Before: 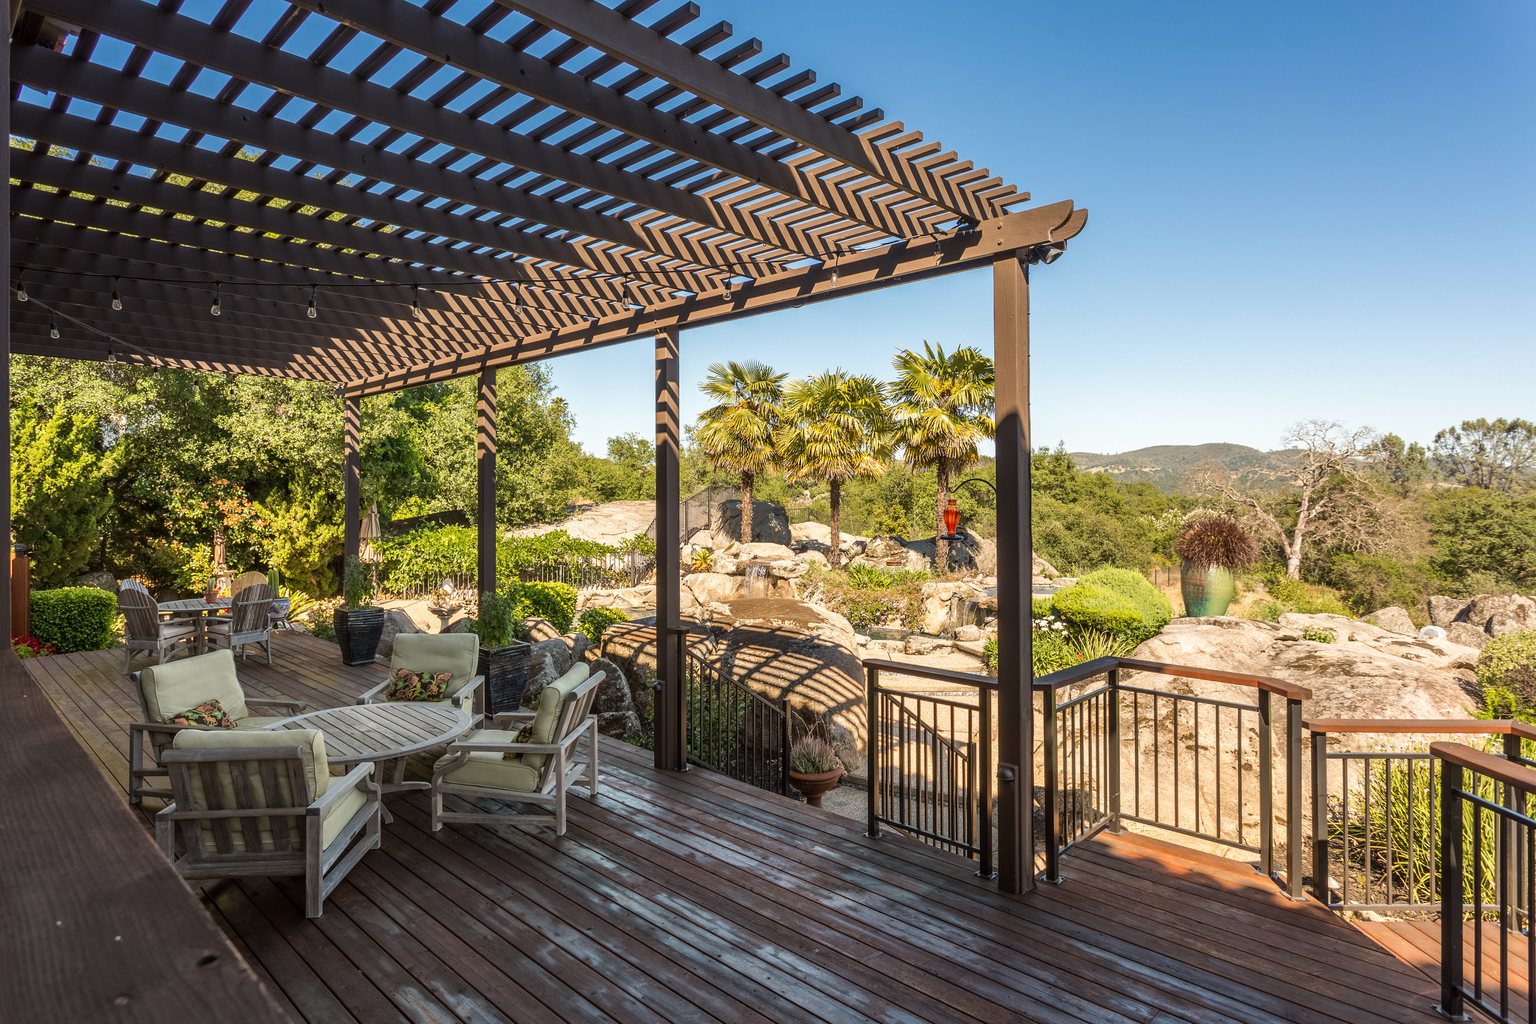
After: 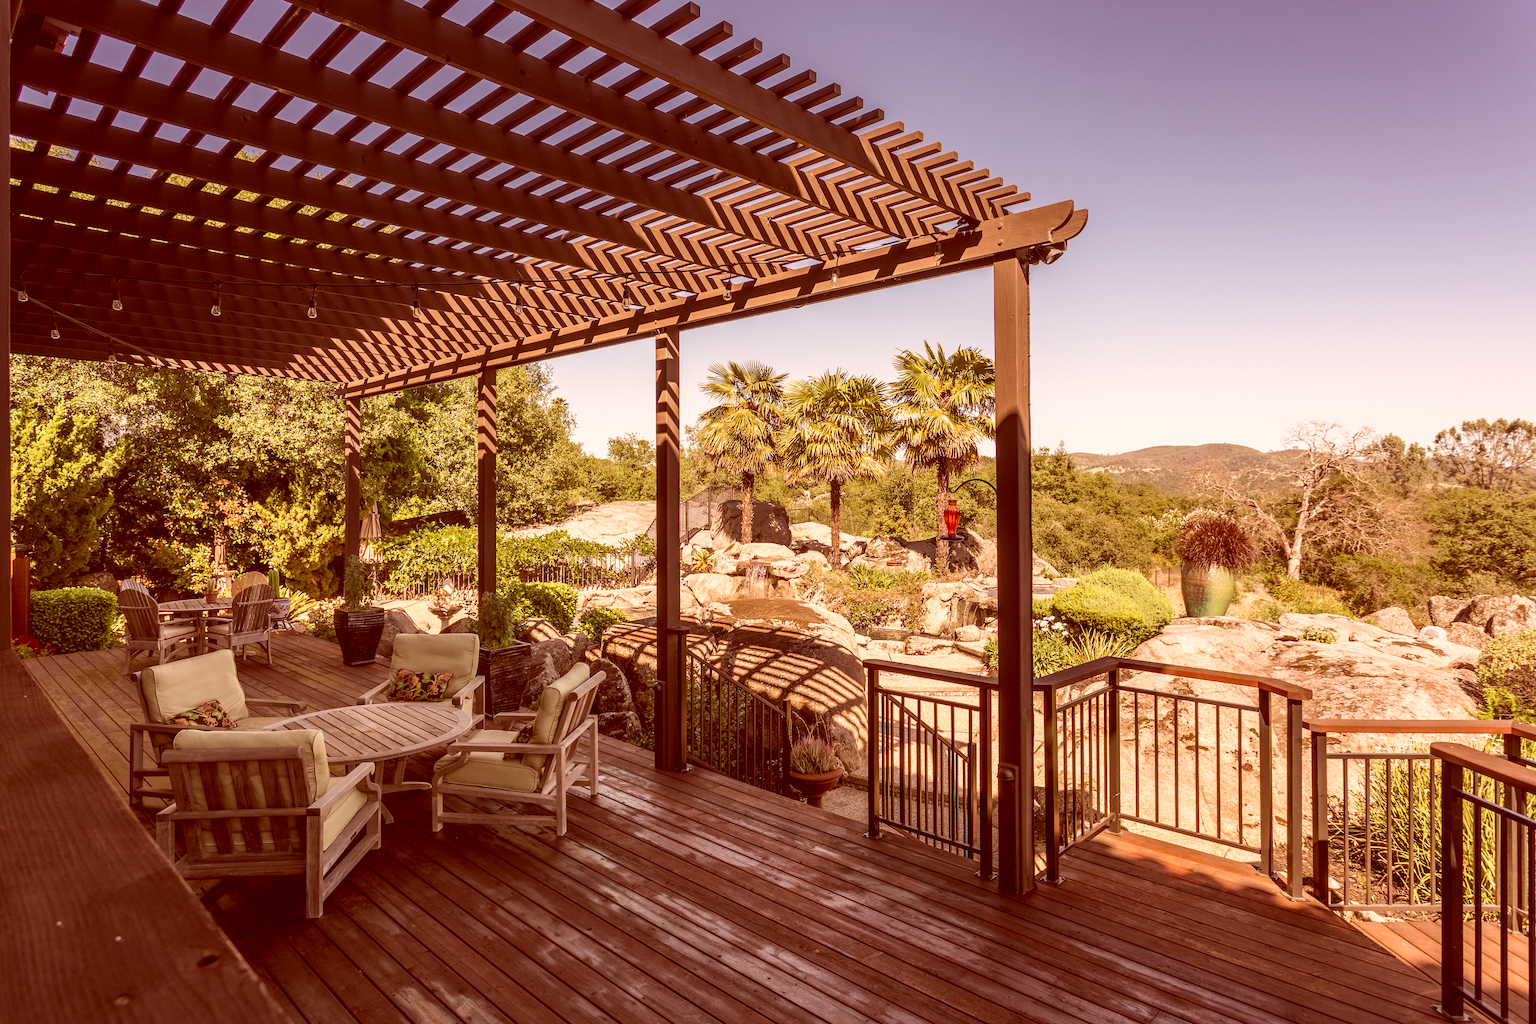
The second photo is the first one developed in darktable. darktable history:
velvia: on, module defaults
shadows and highlights: shadows 1.35, highlights 38.8
color correction: highlights a* 9.39, highlights b* 9.09, shadows a* 39.26, shadows b* 39.65, saturation 0.806
